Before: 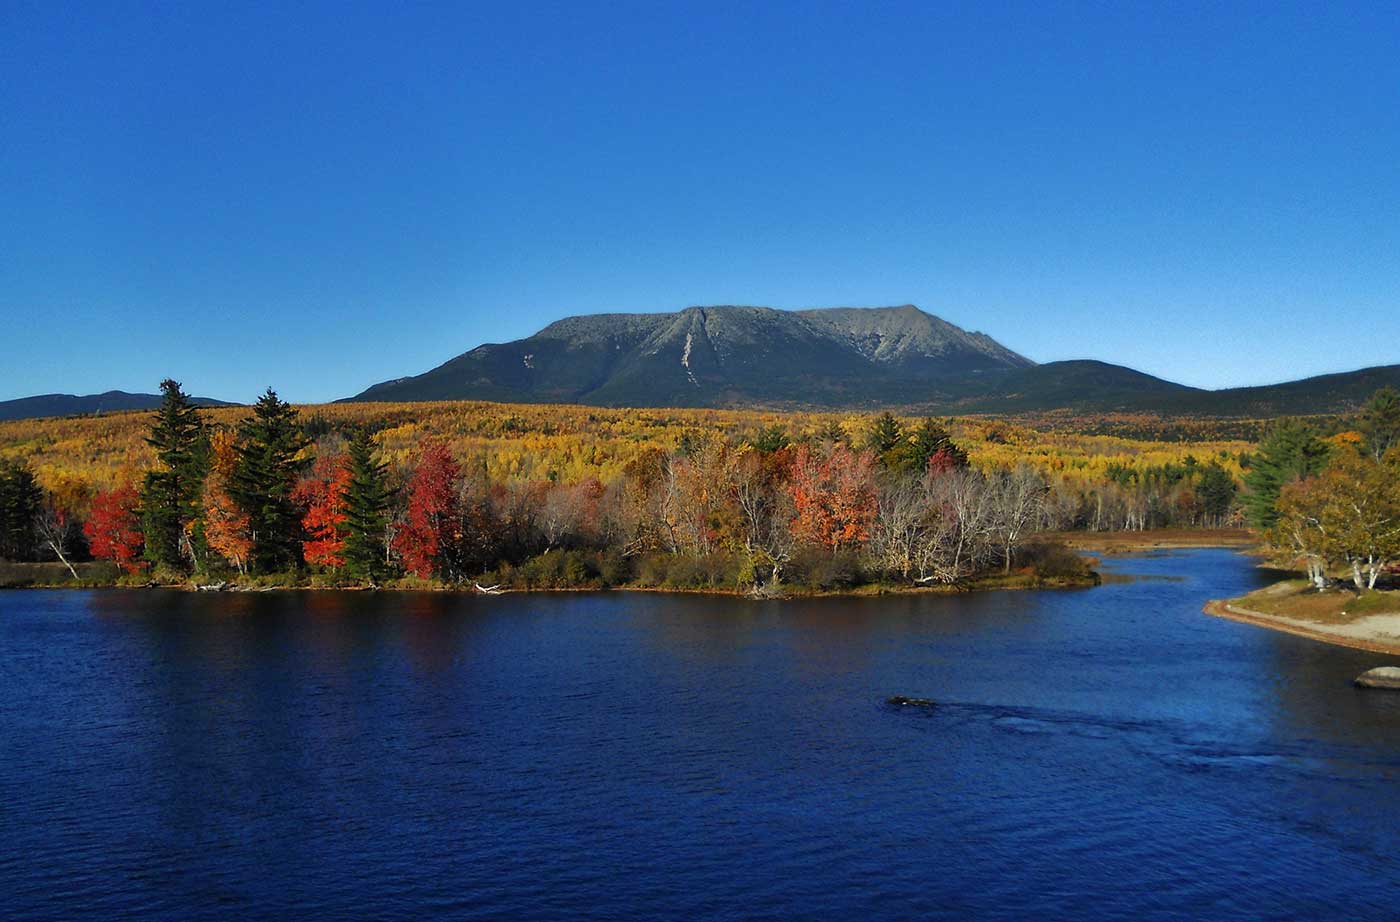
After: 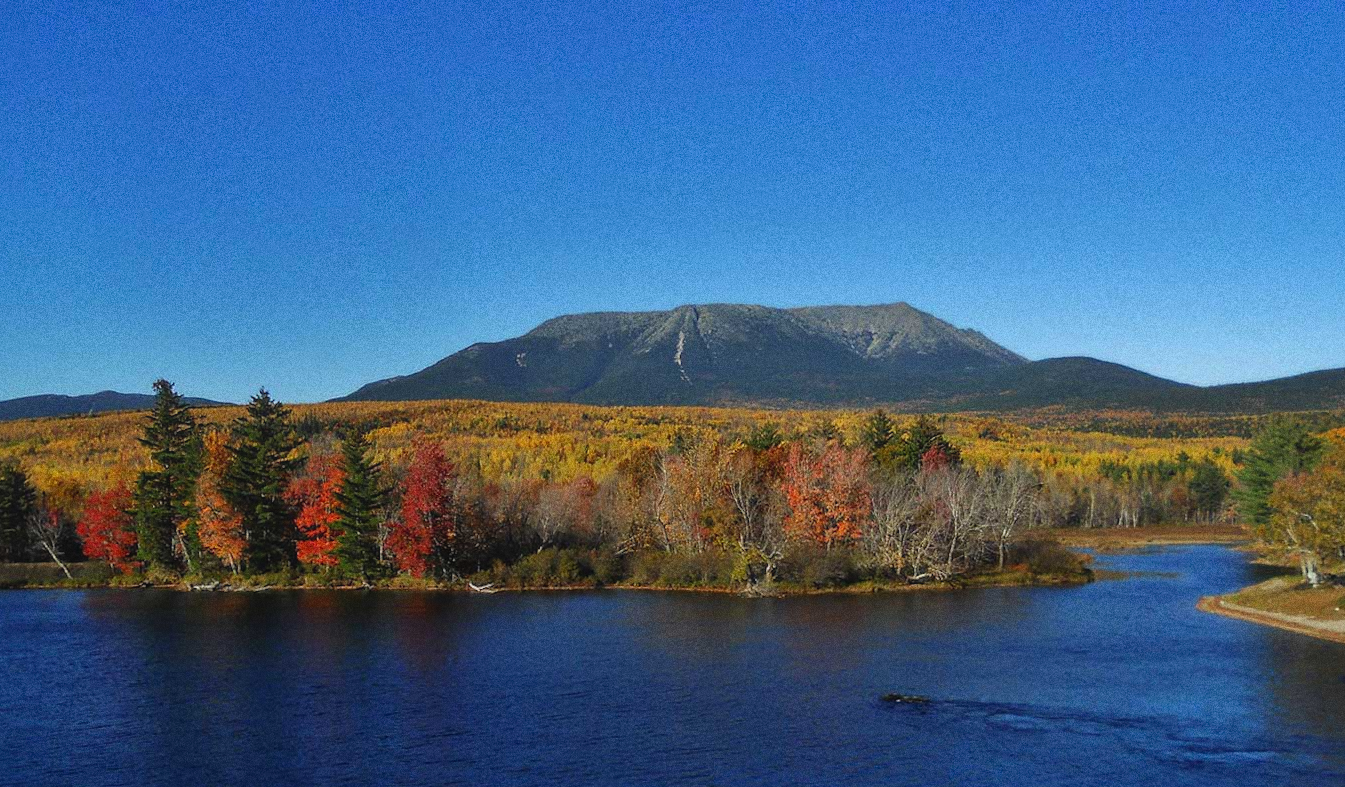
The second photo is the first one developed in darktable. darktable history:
local contrast: highlights 48%, shadows 0%, detail 100%
crop and rotate: angle 0.2°, left 0.275%, right 3.127%, bottom 14.18%
grain: coarseness 9.61 ISO, strength 35.62%
